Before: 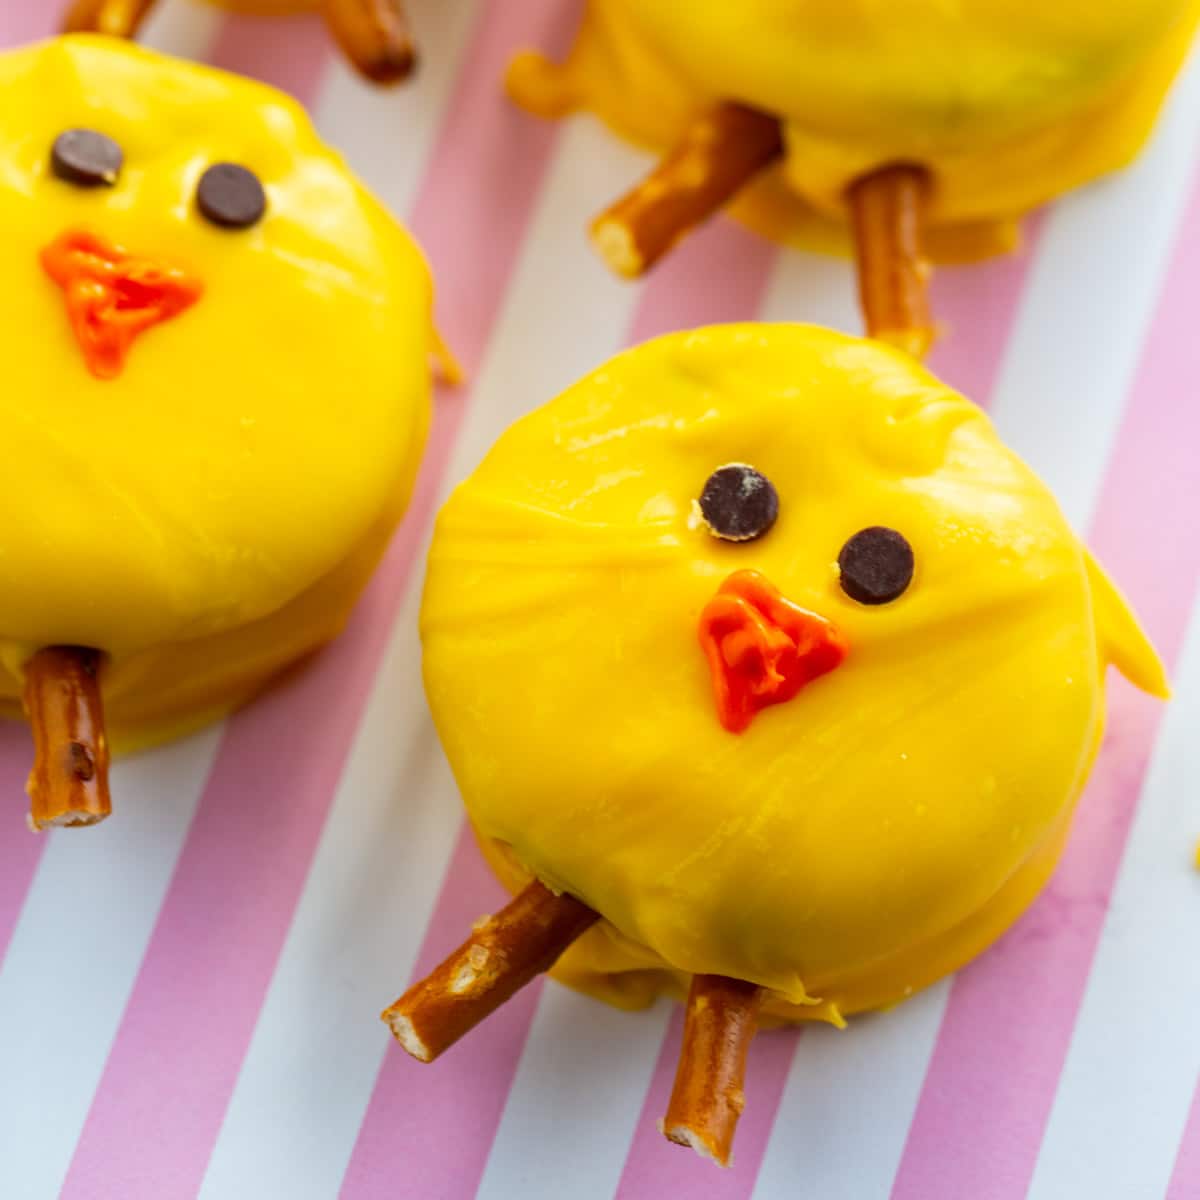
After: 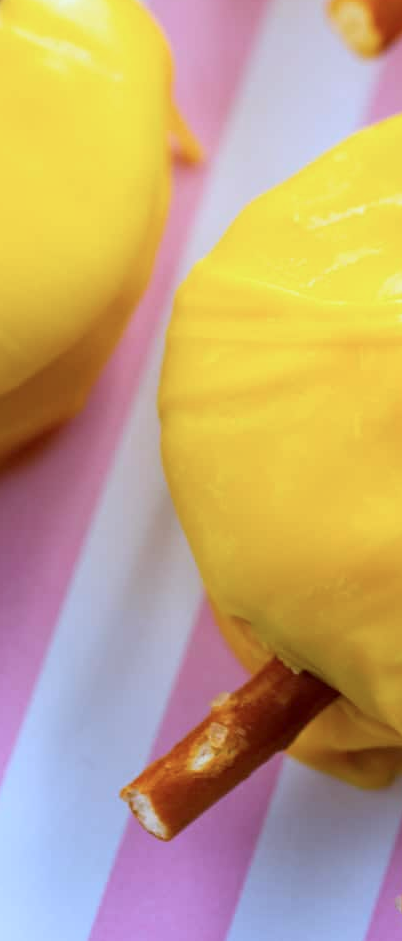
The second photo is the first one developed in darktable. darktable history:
color correction: highlights a* -2.73, highlights b* -2.09, shadows a* 2.41, shadows b* 2.73
crop and rotate: left 21.77%, top 18.528%, right 44.676%, bottom 2.997%
color calibration: illuminant as shot in camera, x 0.379, y 0.396, temperature 4138.76 K
